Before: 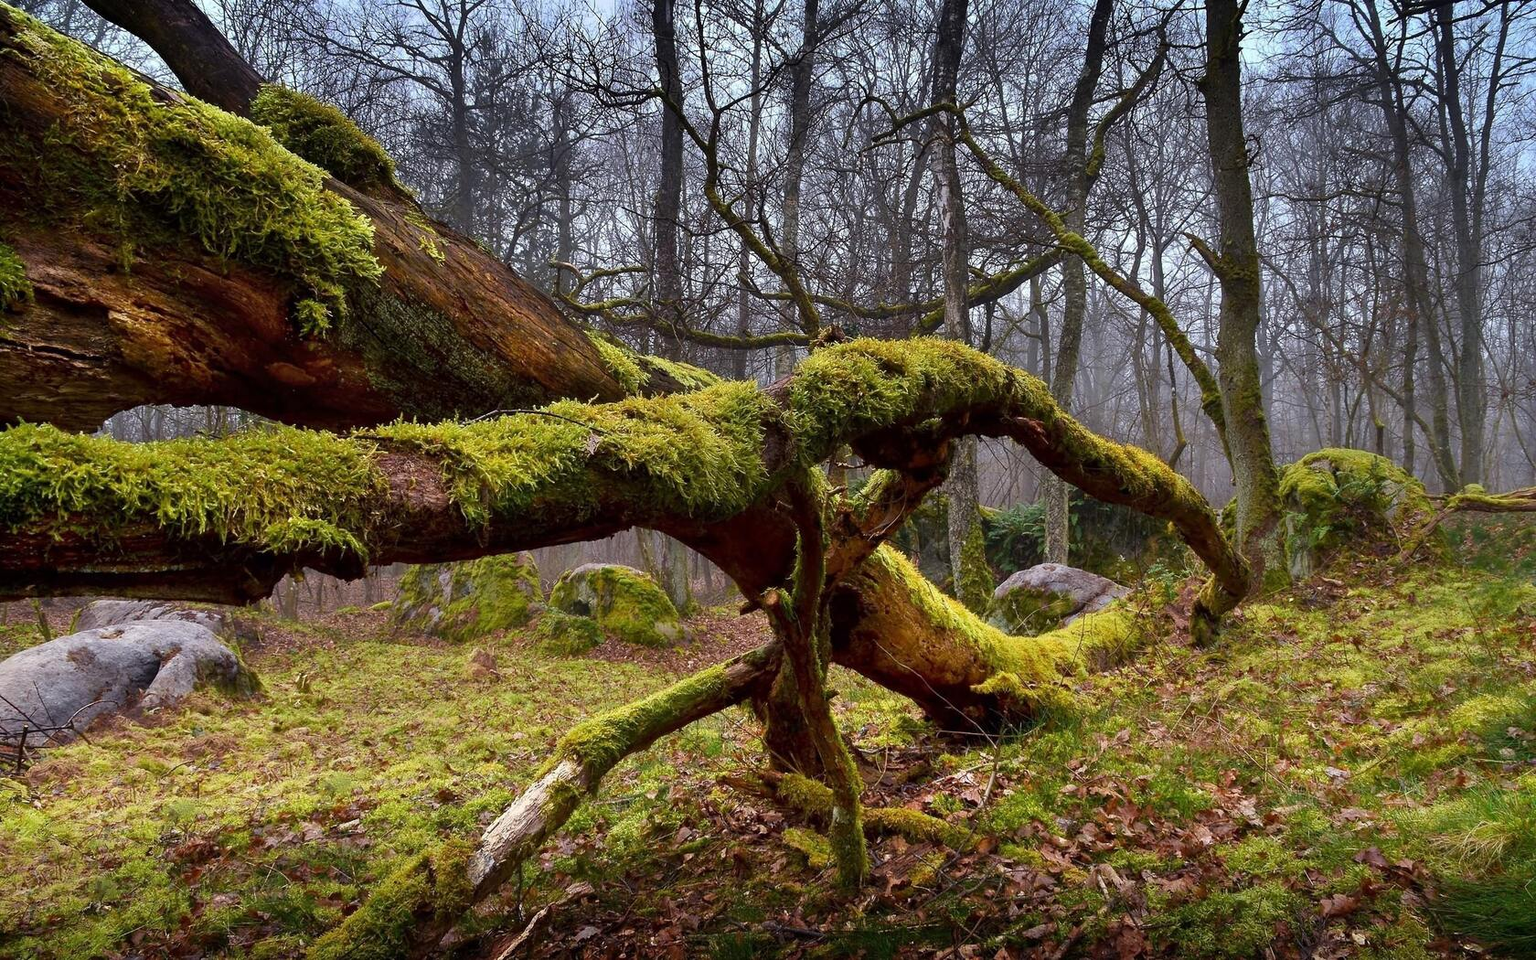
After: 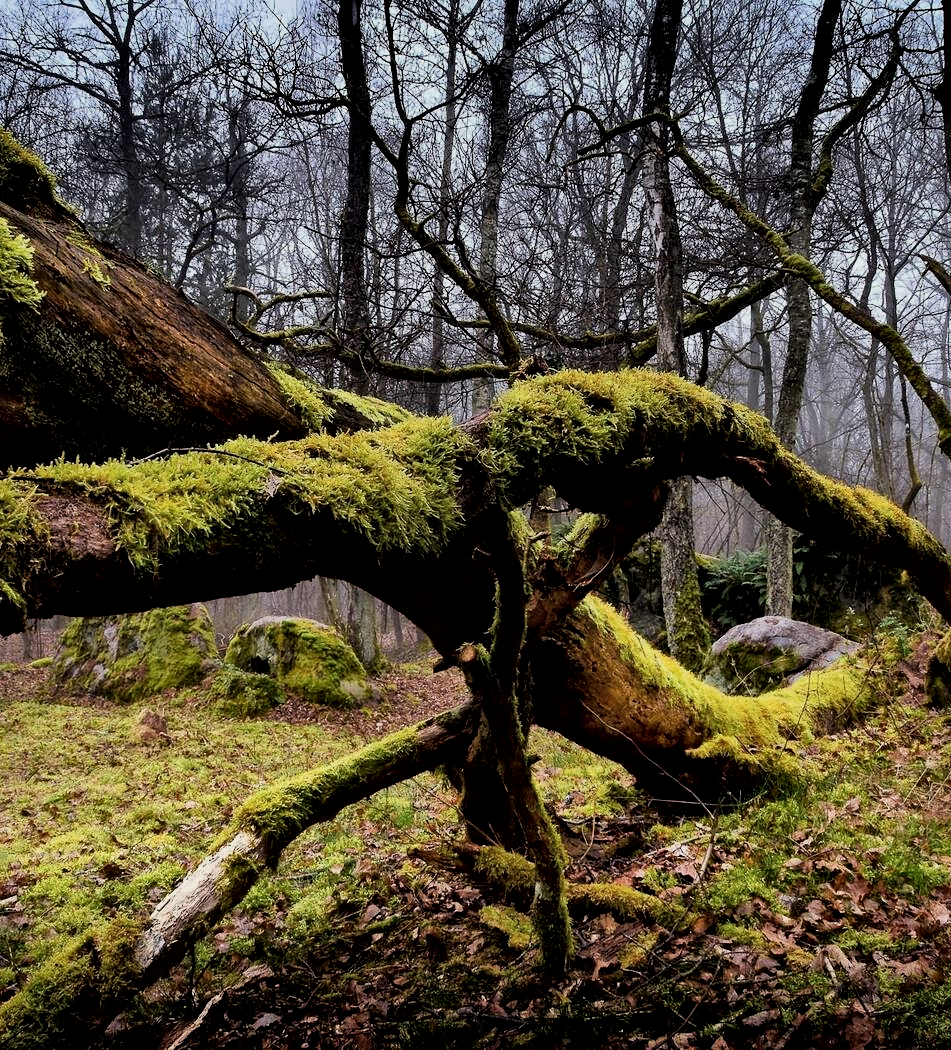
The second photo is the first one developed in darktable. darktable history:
crop and rotate: left 22.4%, right 20.99%
filmic rgb: black relative exposure -5.1 EV, white relative exposure 3.97 EV, hardness 2.88, contrast 1.298
local contrast: mode bilateral grid, contrast 21, coarseness 49, detail 161%, midtone range 0.2
